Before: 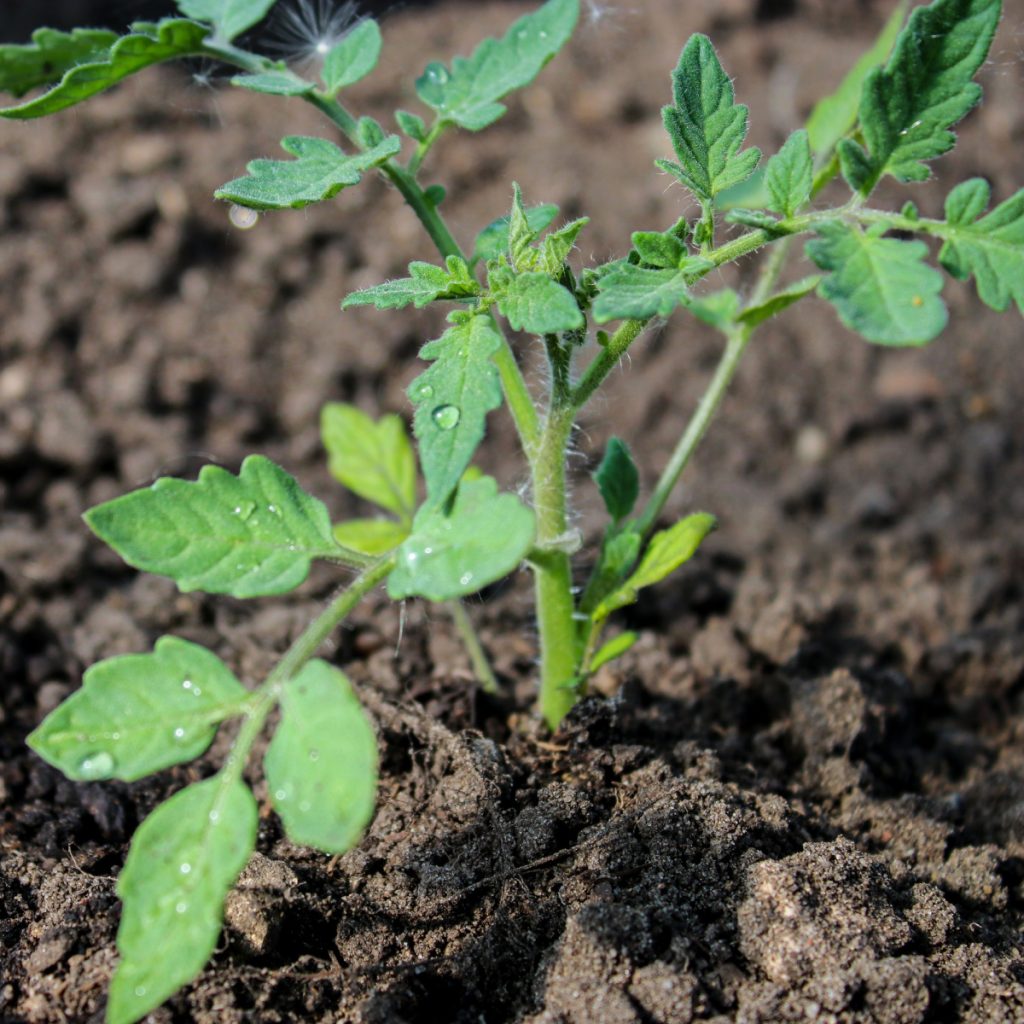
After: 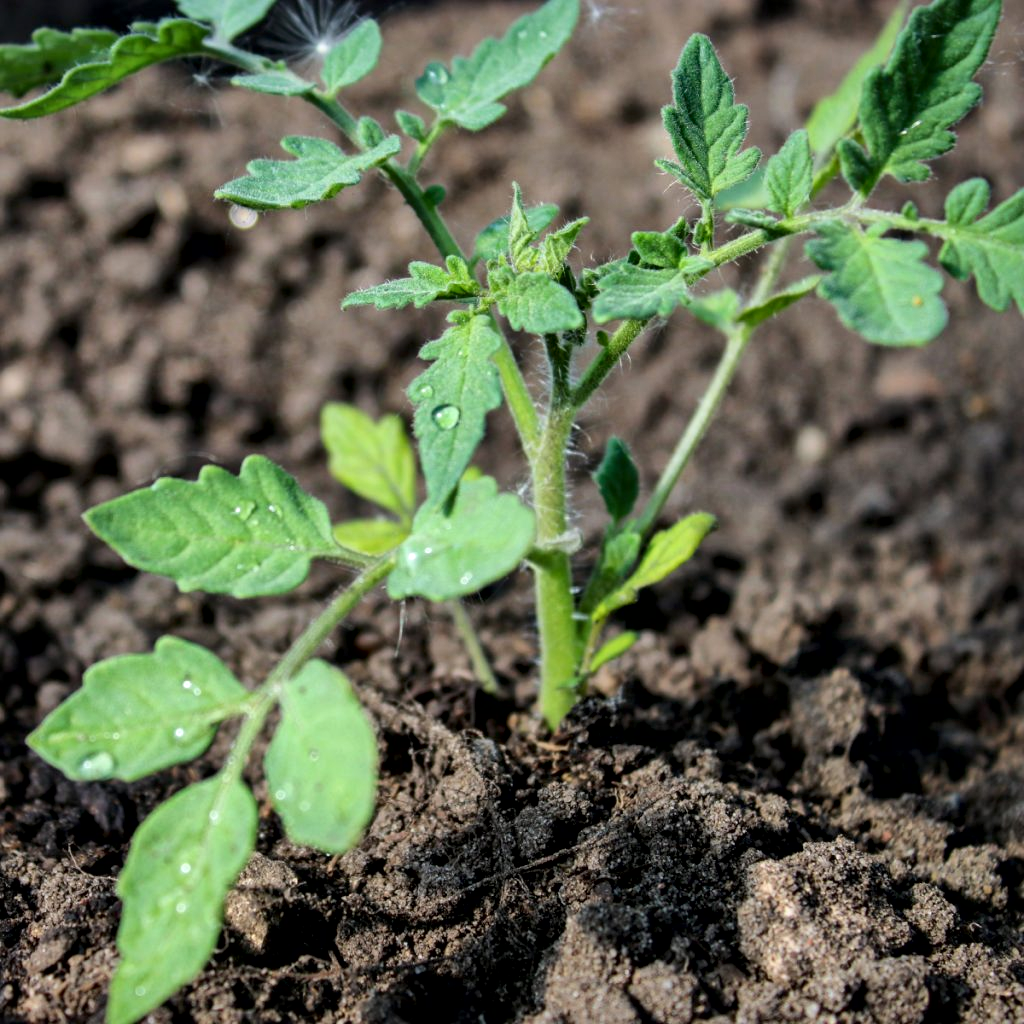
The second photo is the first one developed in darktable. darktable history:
local contrast: mode bilateral grid, contrast 24, coarseness 61, detail 151%, midtone range 0.2
